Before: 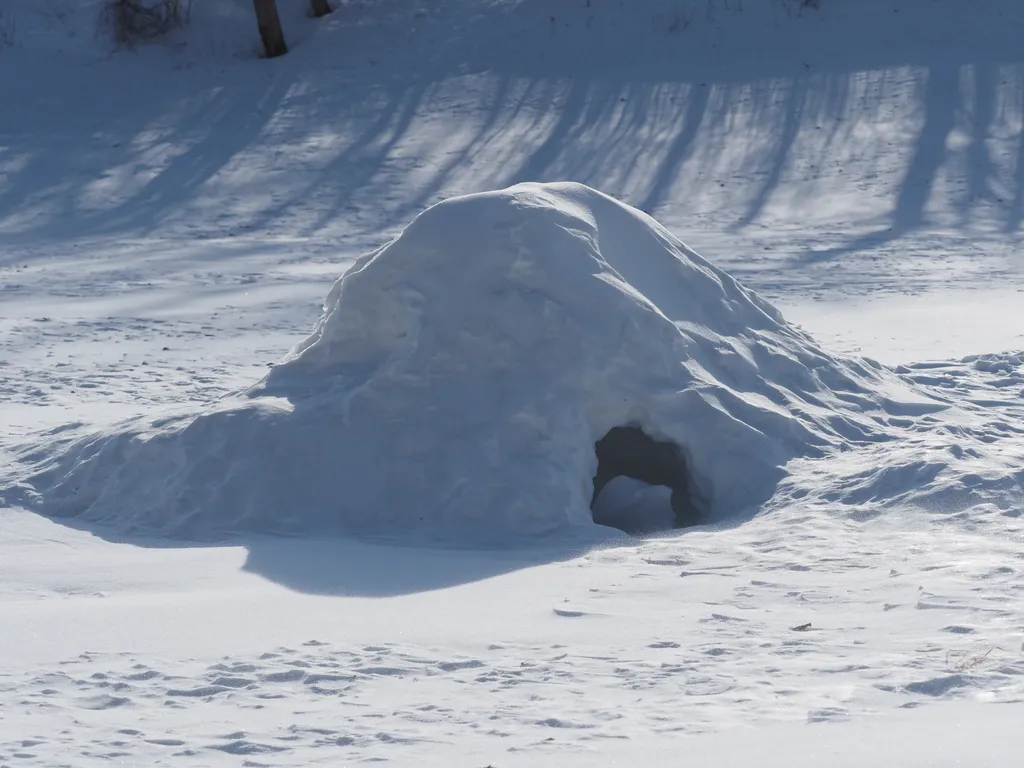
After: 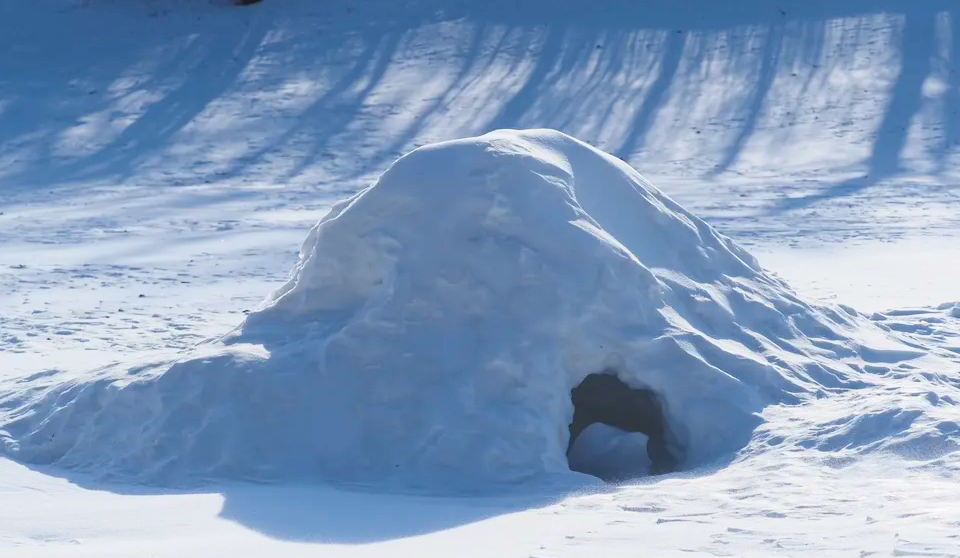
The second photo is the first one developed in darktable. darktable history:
crop: left 2.378%, top 7.013%, right 3.012%, bottom 20.174%
color zones: curves: ch0 [(0.004, 0.588) (0.116, 0.636) (0.259, 0.476) (0.423, 0.464) (0.75, 0.5)]; ch1 [(0, 0) (0.143, 0) (0.286, 0) (0.429, 0) (0.571, 0) (0.714, 0) (0.857, 0)], mix -131.22%
contrast brightness saturation: contrast 0.201, brightness 0.164, saturation 0.228
